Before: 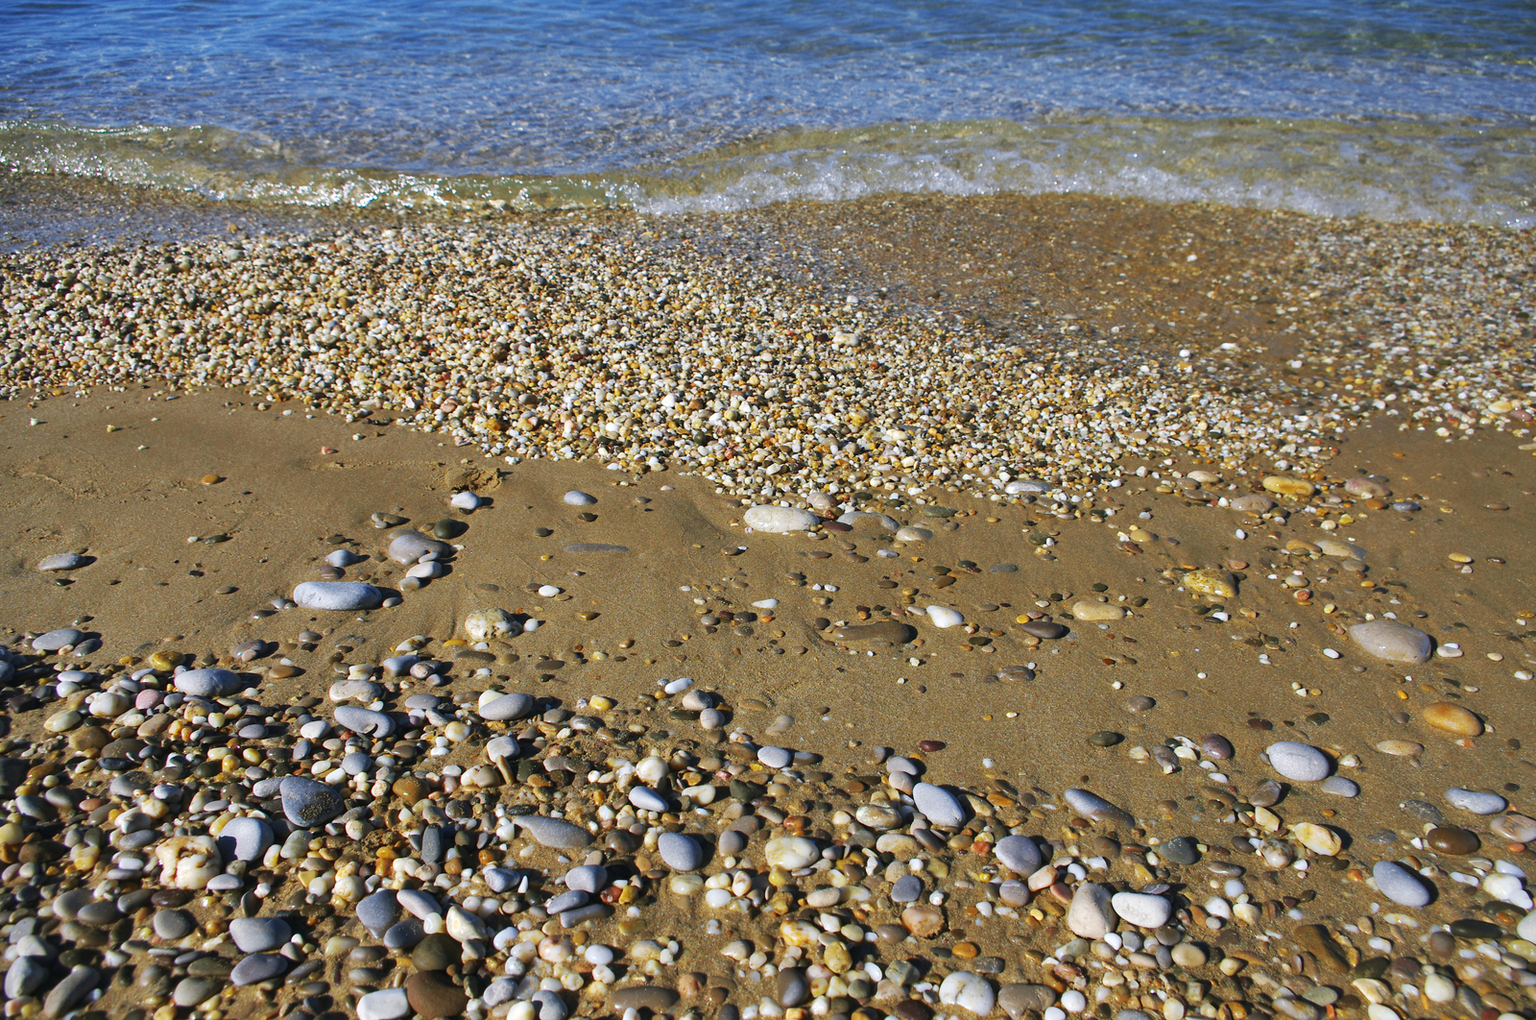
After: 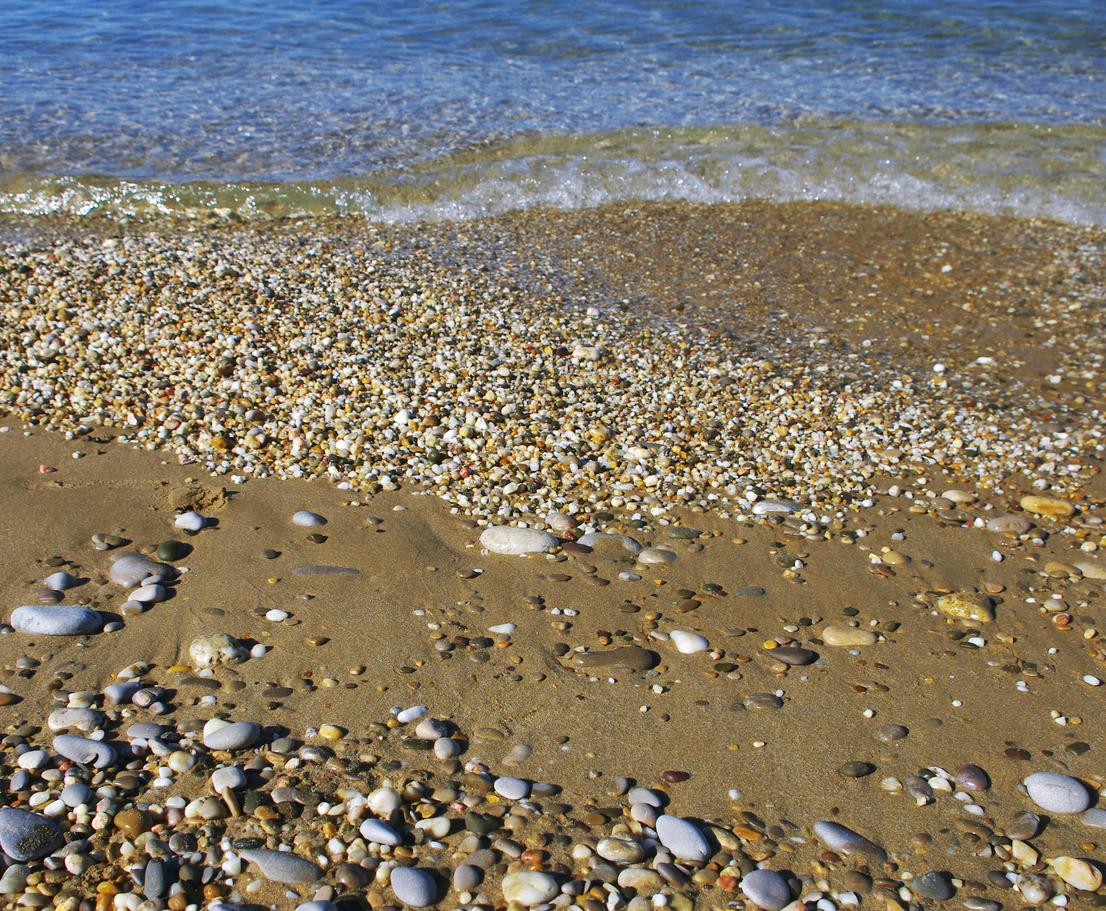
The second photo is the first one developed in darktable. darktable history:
crop: left 18.444%, right 12.382%, bottom 14.155%
